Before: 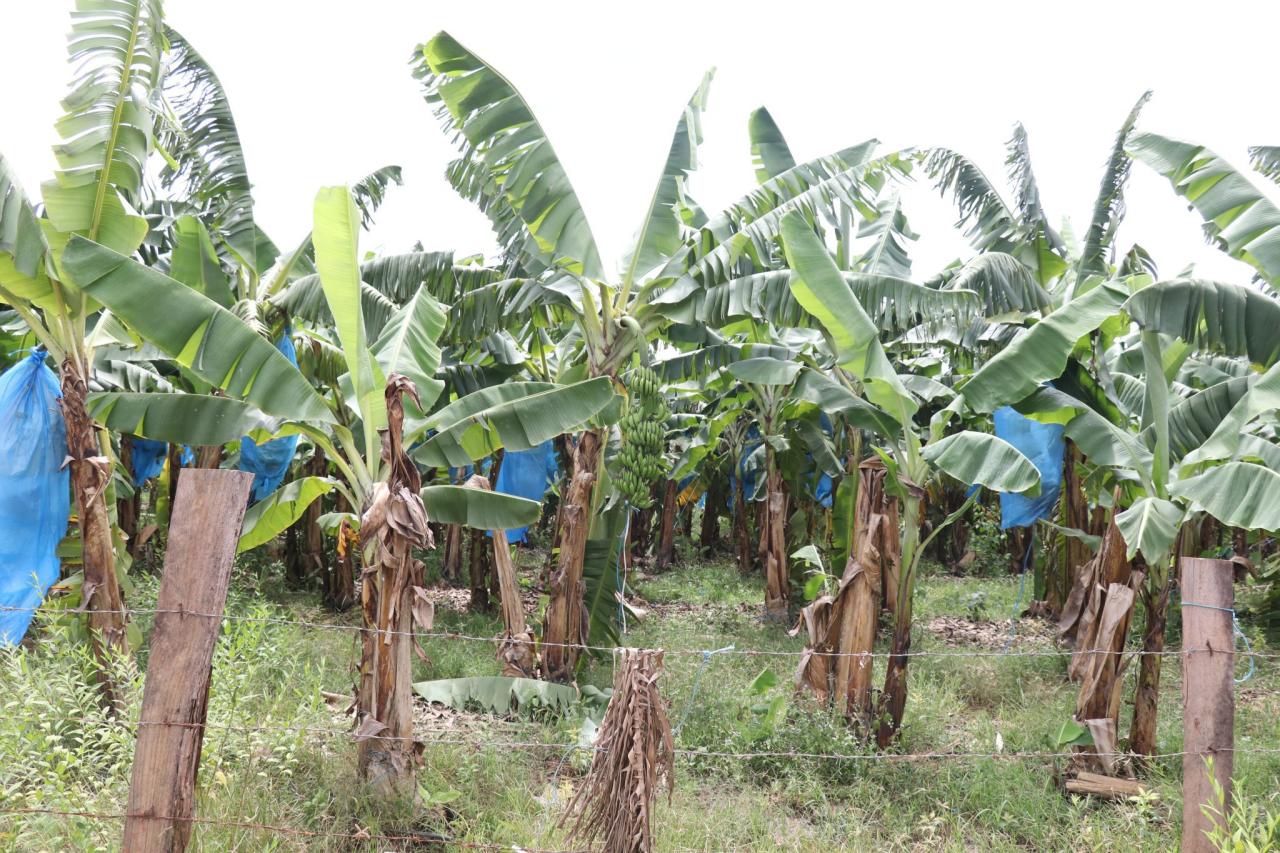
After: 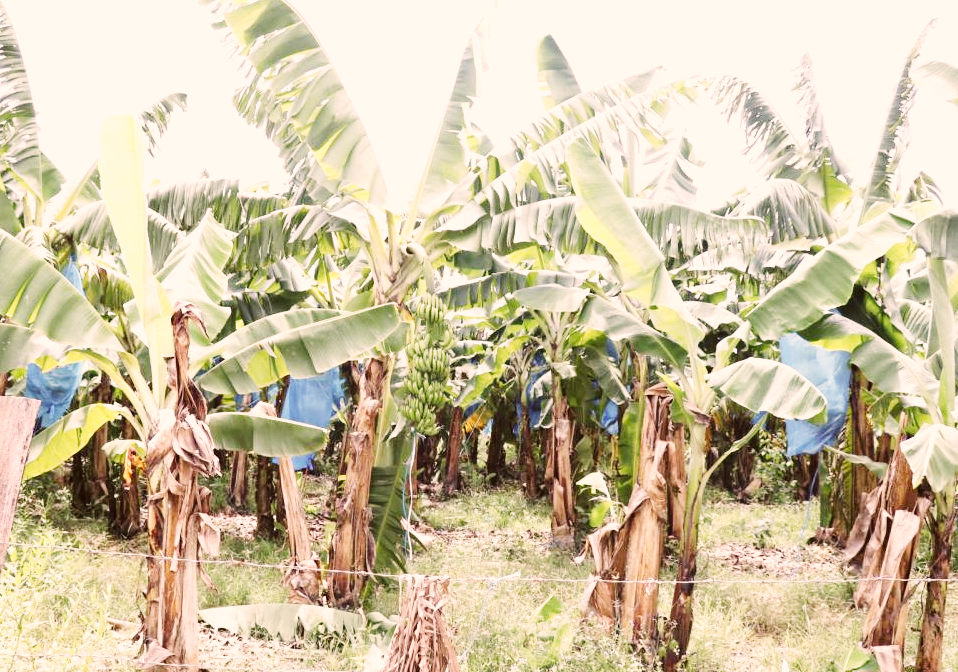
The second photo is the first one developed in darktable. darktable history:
crop: left 16.768%, top 8.653%, right 8.362%, bottom 12.485%
color correction: highlights a* 10.21, highlights b* 9.79, shadows a* 8.61, shadows b* 7.88, saturation 0.8
base curve: curves: ch0 [(0, 0.003) (0.001, 0.002) (0.006, 0.004) (0.02, 0.022) (0.048, 0.086) (0.094, 0.234) (0.162, 0.431) (0.258, 0.629) (0.385, 0.8) (0.548, 0.918) (0.751, 0.988) (1, 1)], preserve colors none
